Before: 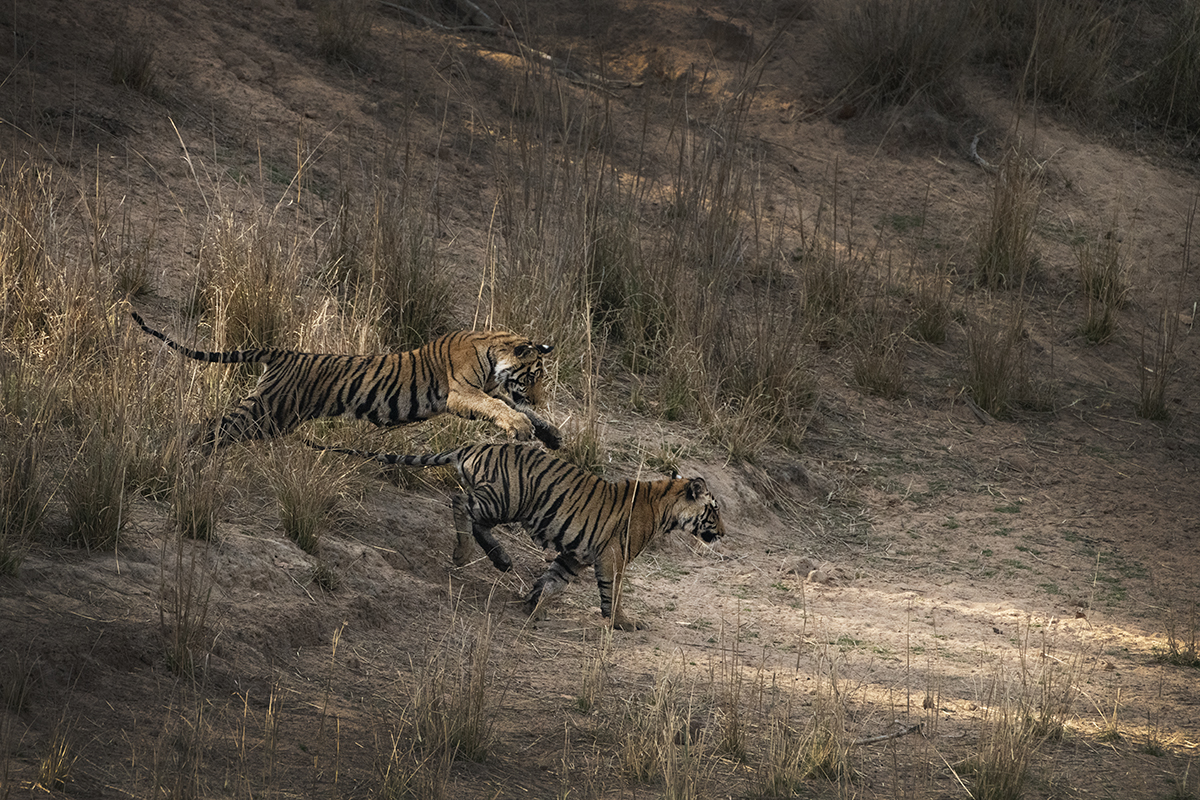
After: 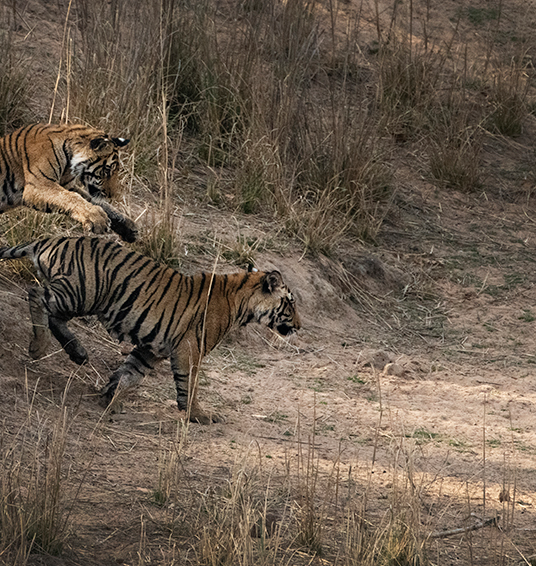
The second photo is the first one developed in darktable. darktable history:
crop: left 35.365%, top 25.89%, right 19.887%, bottom 3.358%
contrast brightness saturation: saturation -0.052
